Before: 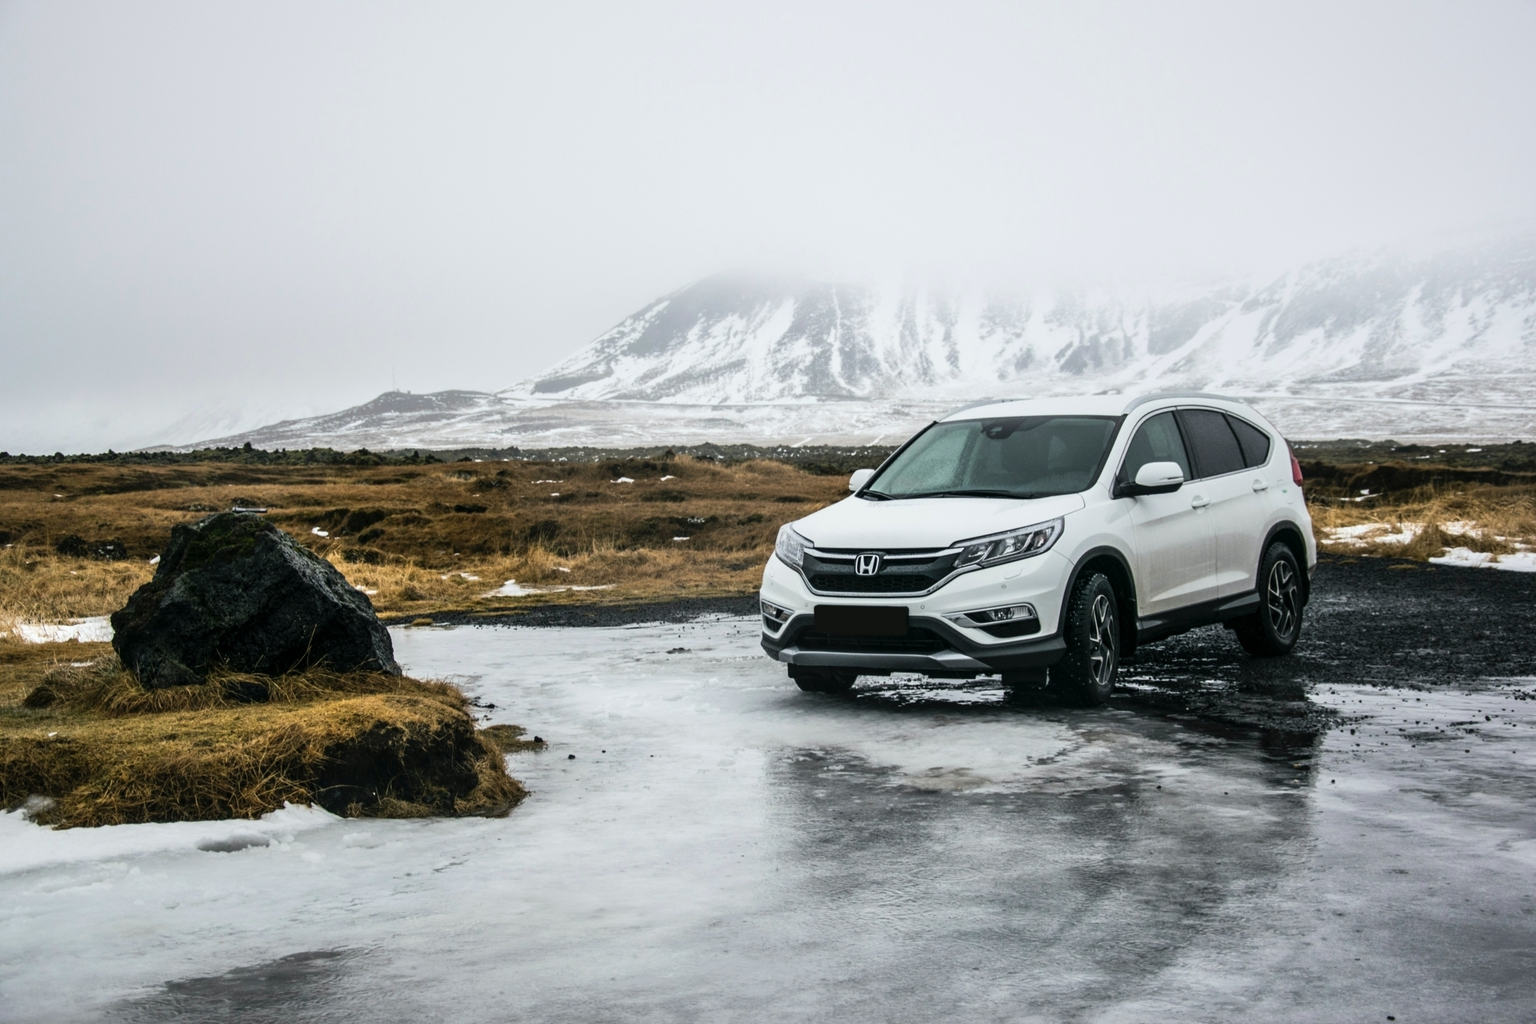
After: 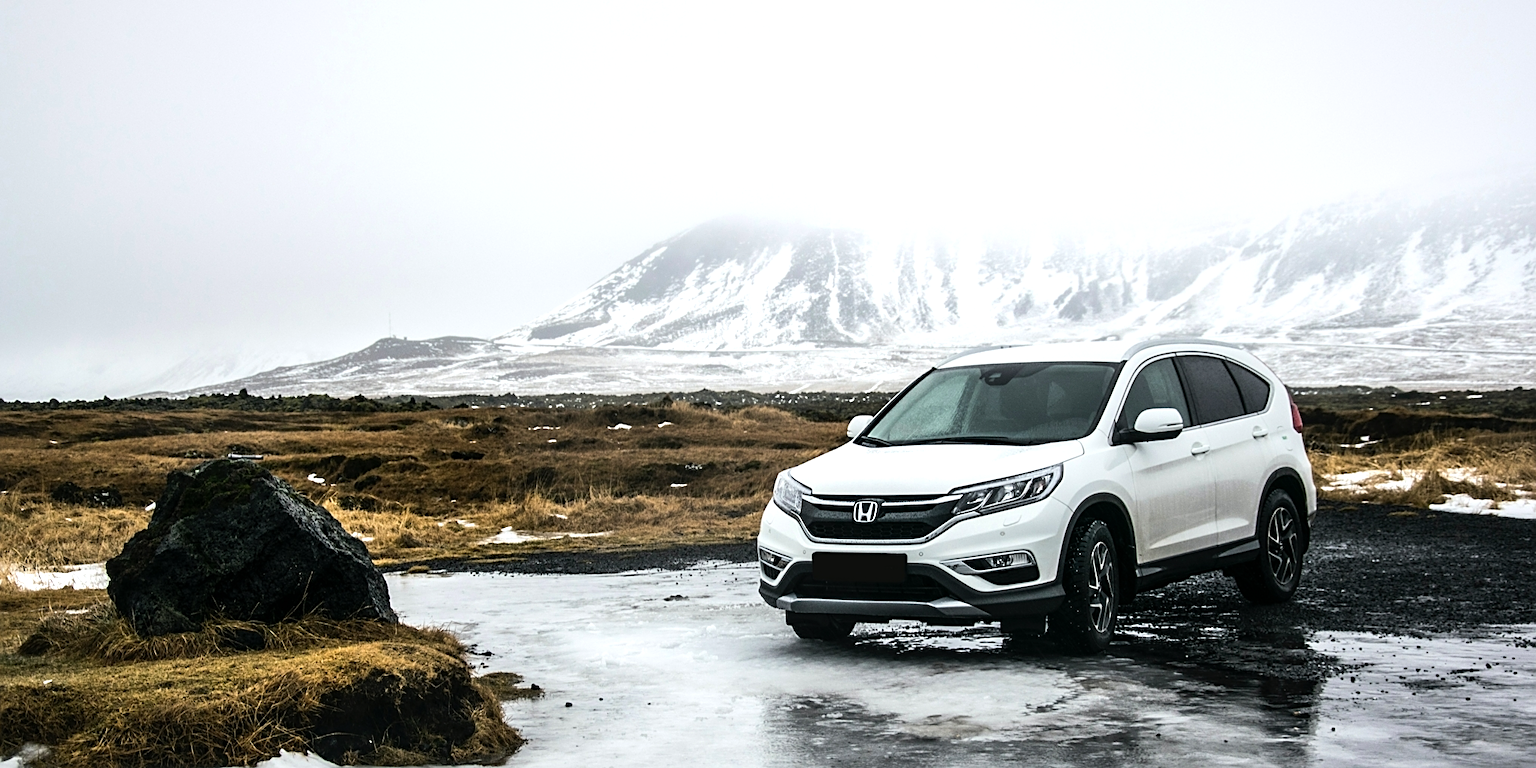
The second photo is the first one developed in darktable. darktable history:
tone equalizer: -8 EV -0.417 EV, -7 EV -0.389 EV, -6 EV -0.333 EV, -5 EV -0.222 EV, -3 EV 0.222 EV, -2 EV 0.333 EV, -1 EV 0.389 EV, +0 EV 0.417 EV, edges refinement/feathering 500, mask exposure compensation -1.57 EV, preserve details no
crop: left 0.387%, top 5.469%, bottom 19.809%
sharpen: on, module defaults
